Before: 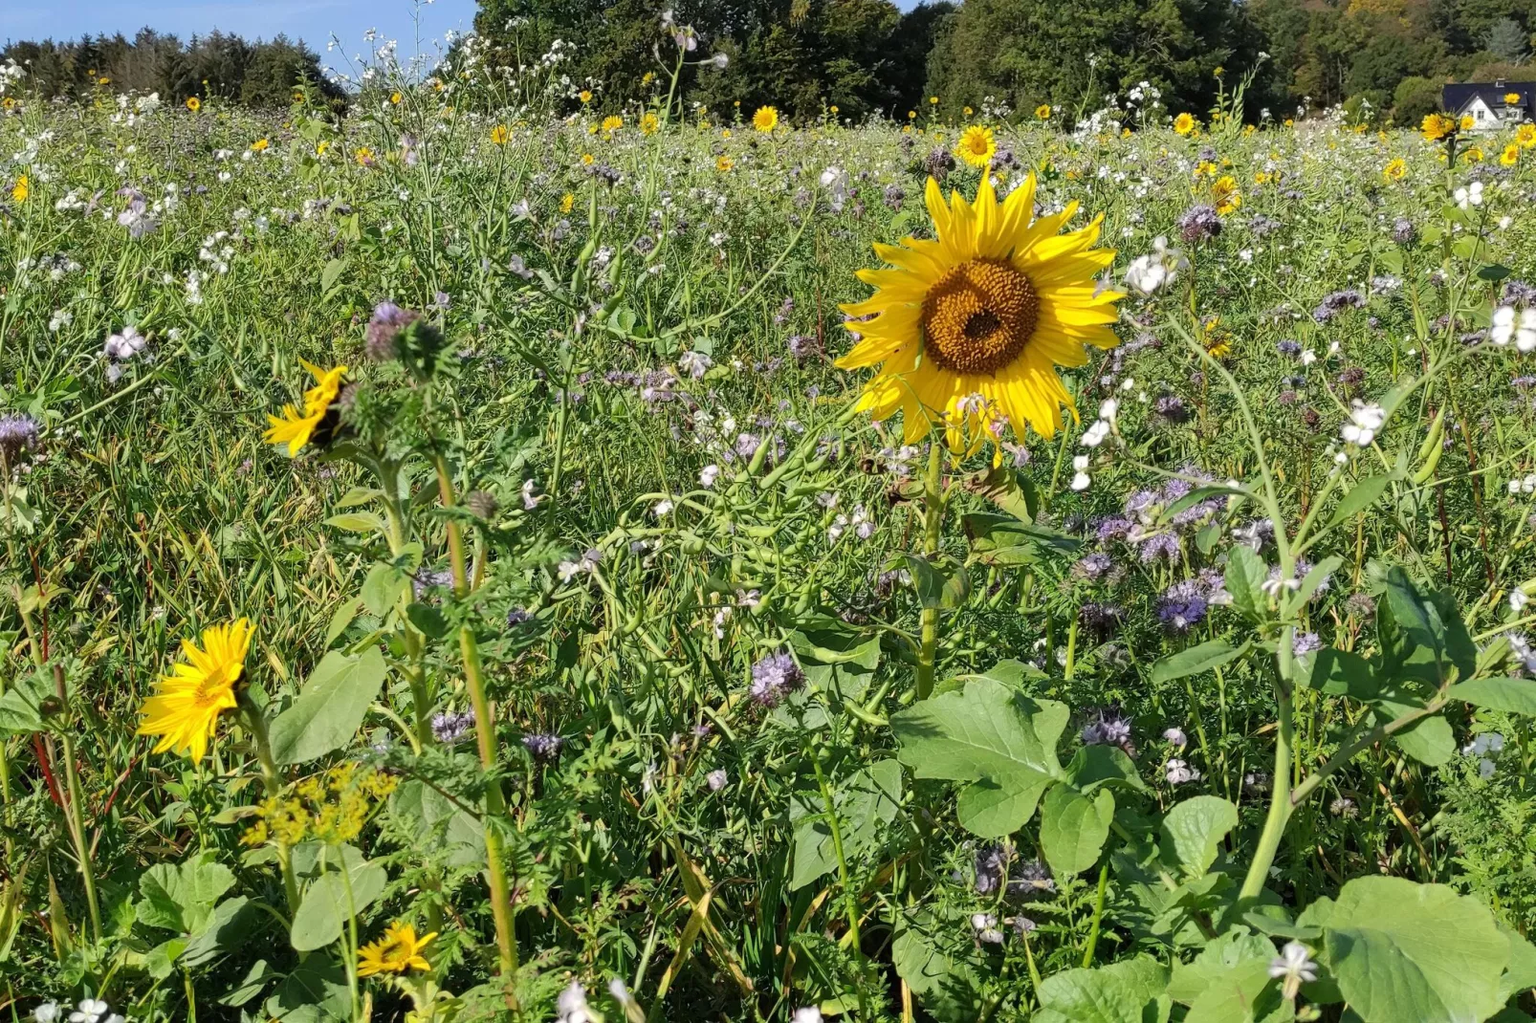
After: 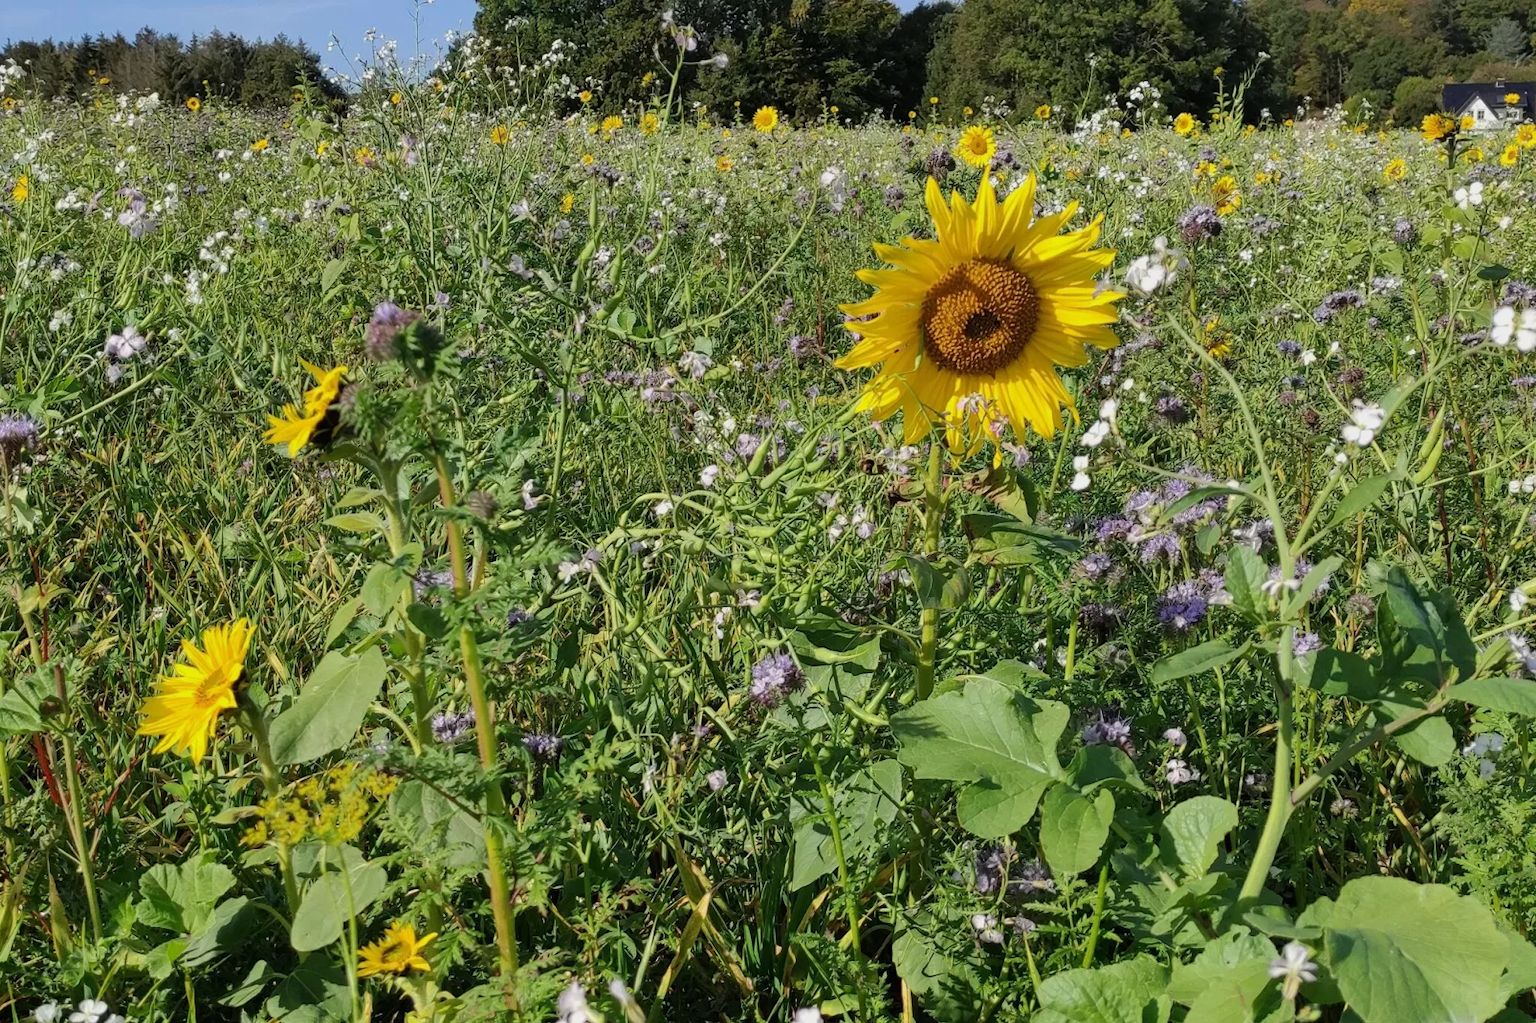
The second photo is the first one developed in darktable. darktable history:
exposure: exposure -0.243 EV, compensate highlight preservation false
